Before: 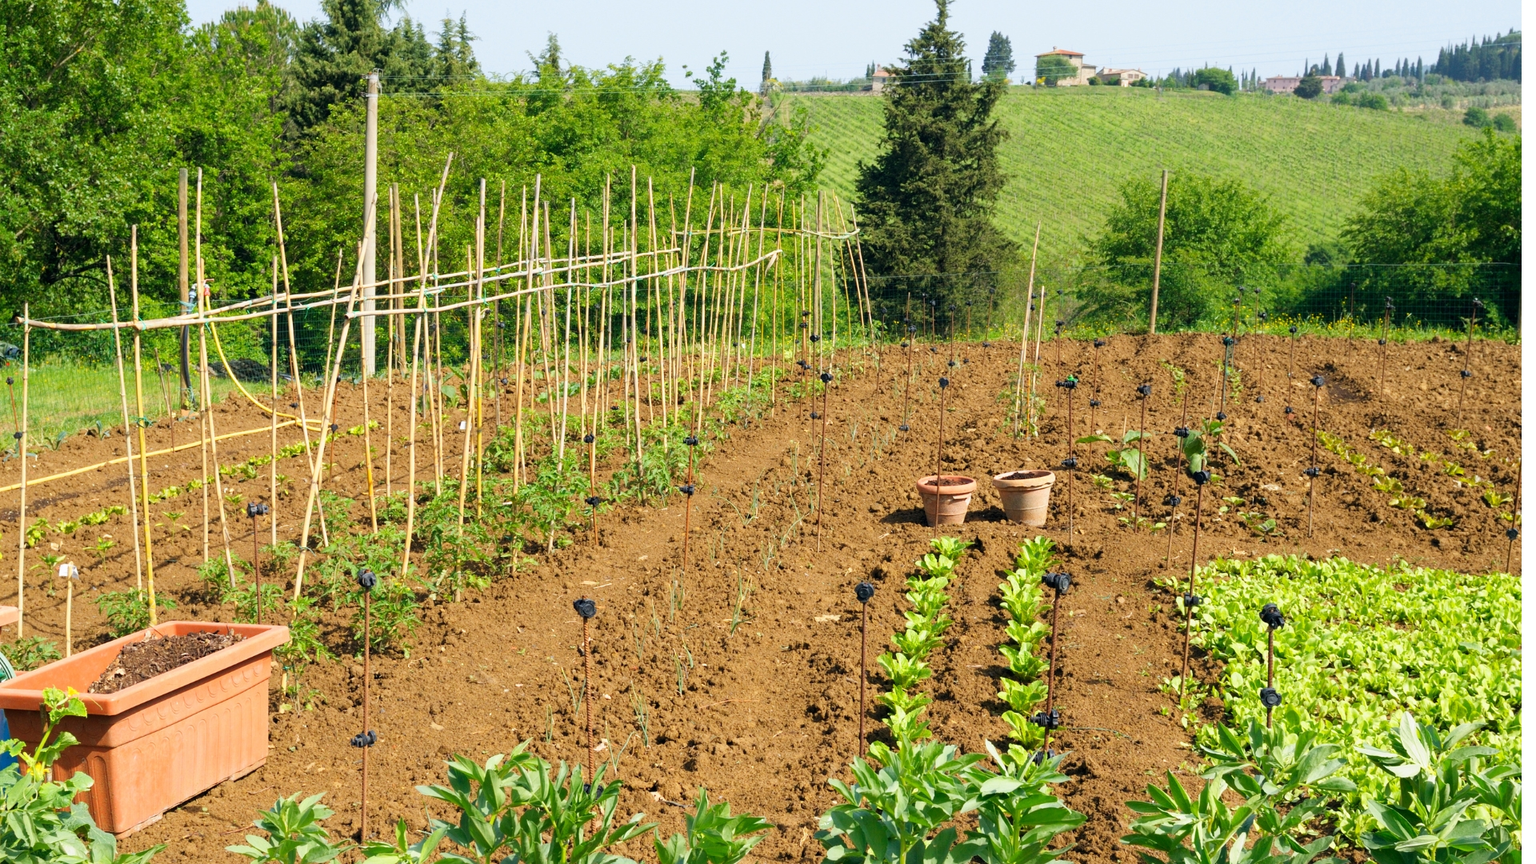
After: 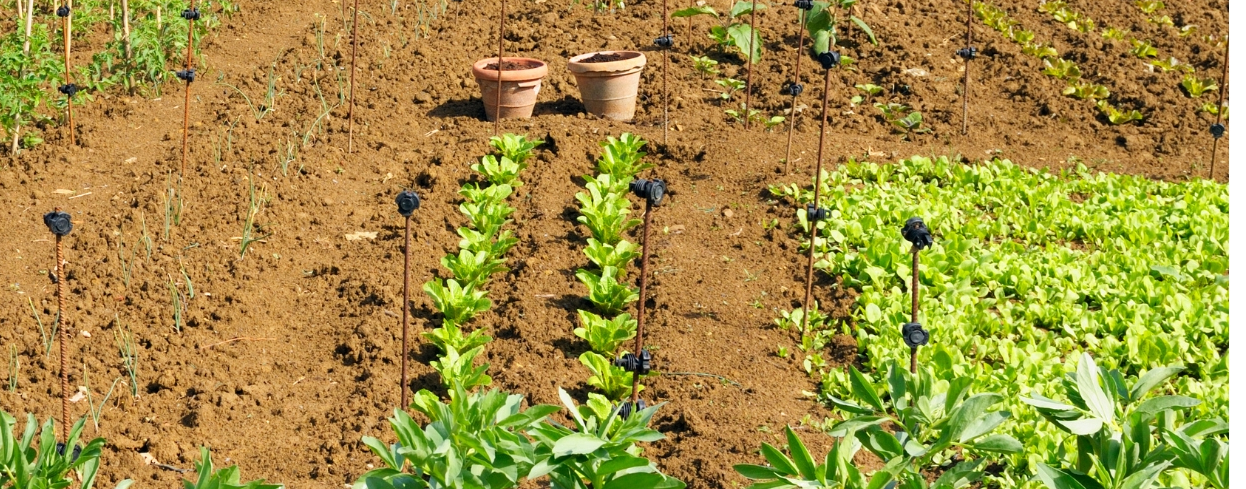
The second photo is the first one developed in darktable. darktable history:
crop and rotate: left 35.089%, top 49.74%, bottom 4.924%
